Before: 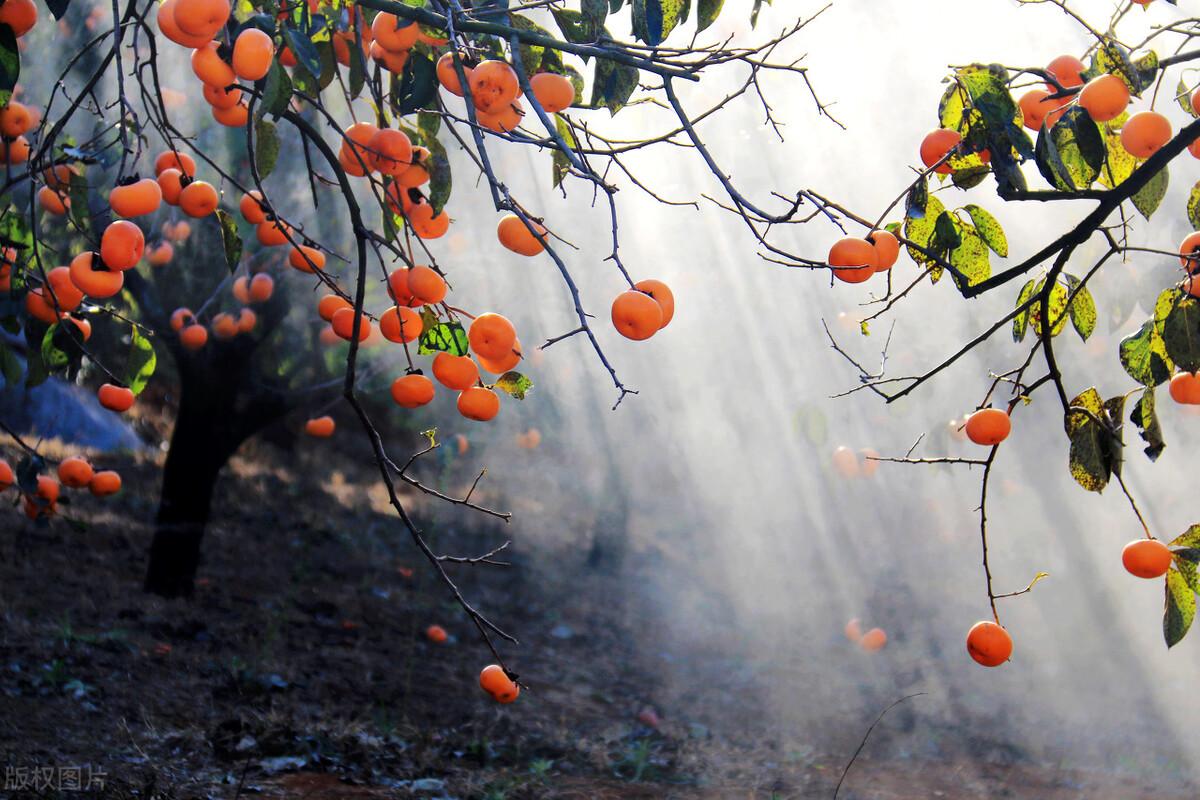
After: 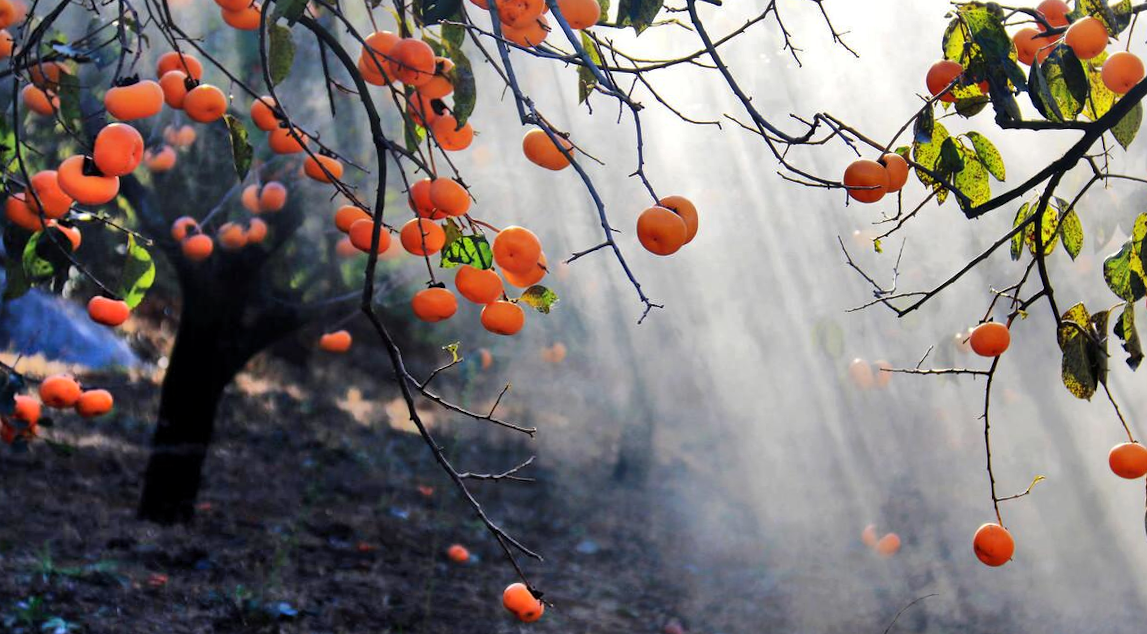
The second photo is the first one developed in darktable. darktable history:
crop: left 1.507%, top 6.147%, right 1.379%, bottom 6.637%
rotate and perspective: rotation -0.013°, lens shift (vertical) -0.027, lens shift (horizontal) 0.178, crop left 0.016, crop right 0.989, crop top 0.082, crop bottom 0.918
shadows and highlights: highlights color adjustment 0%, low approximation 0.01, soften with gaussian
